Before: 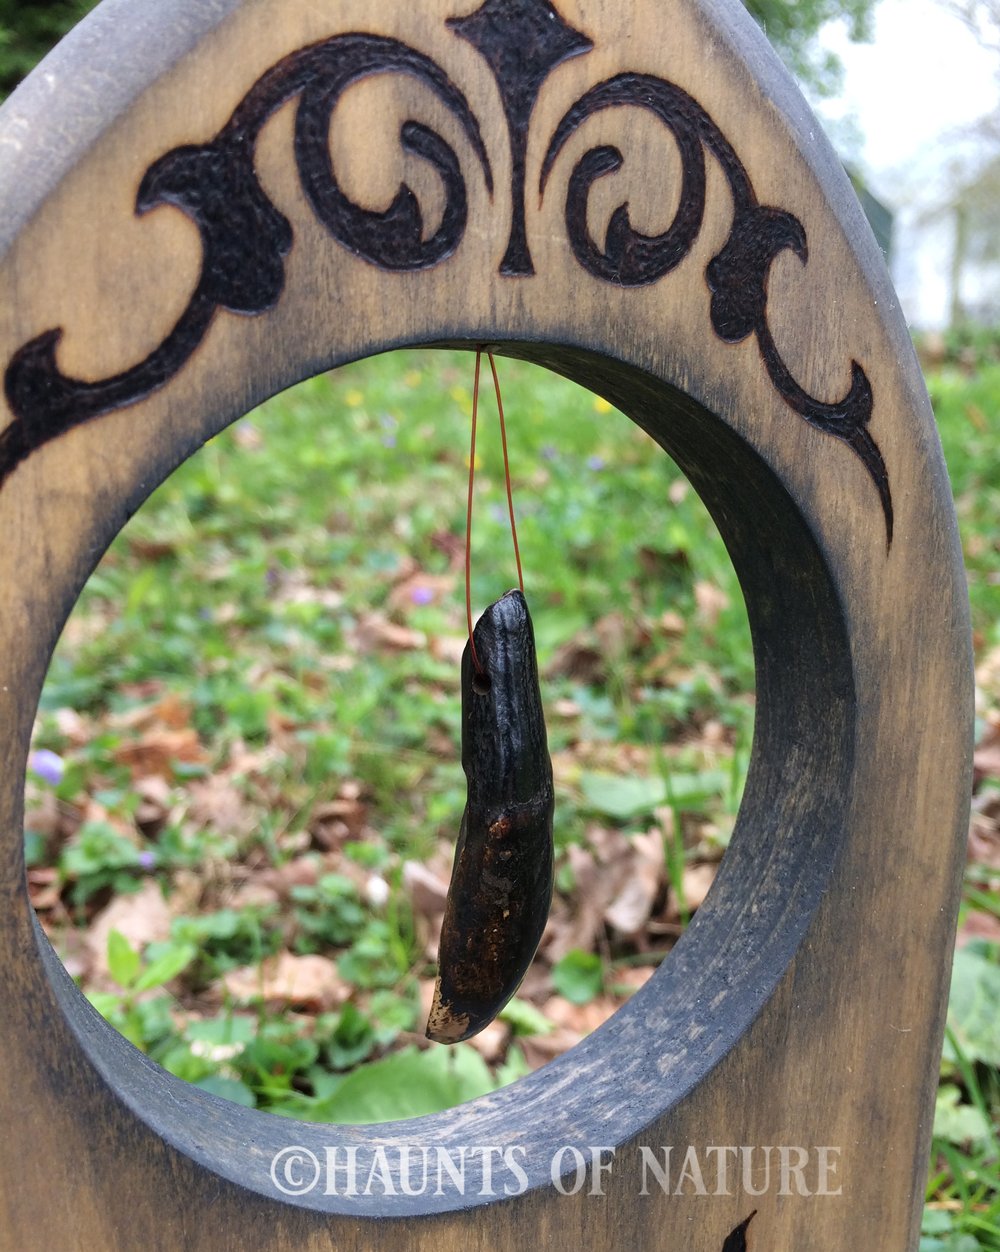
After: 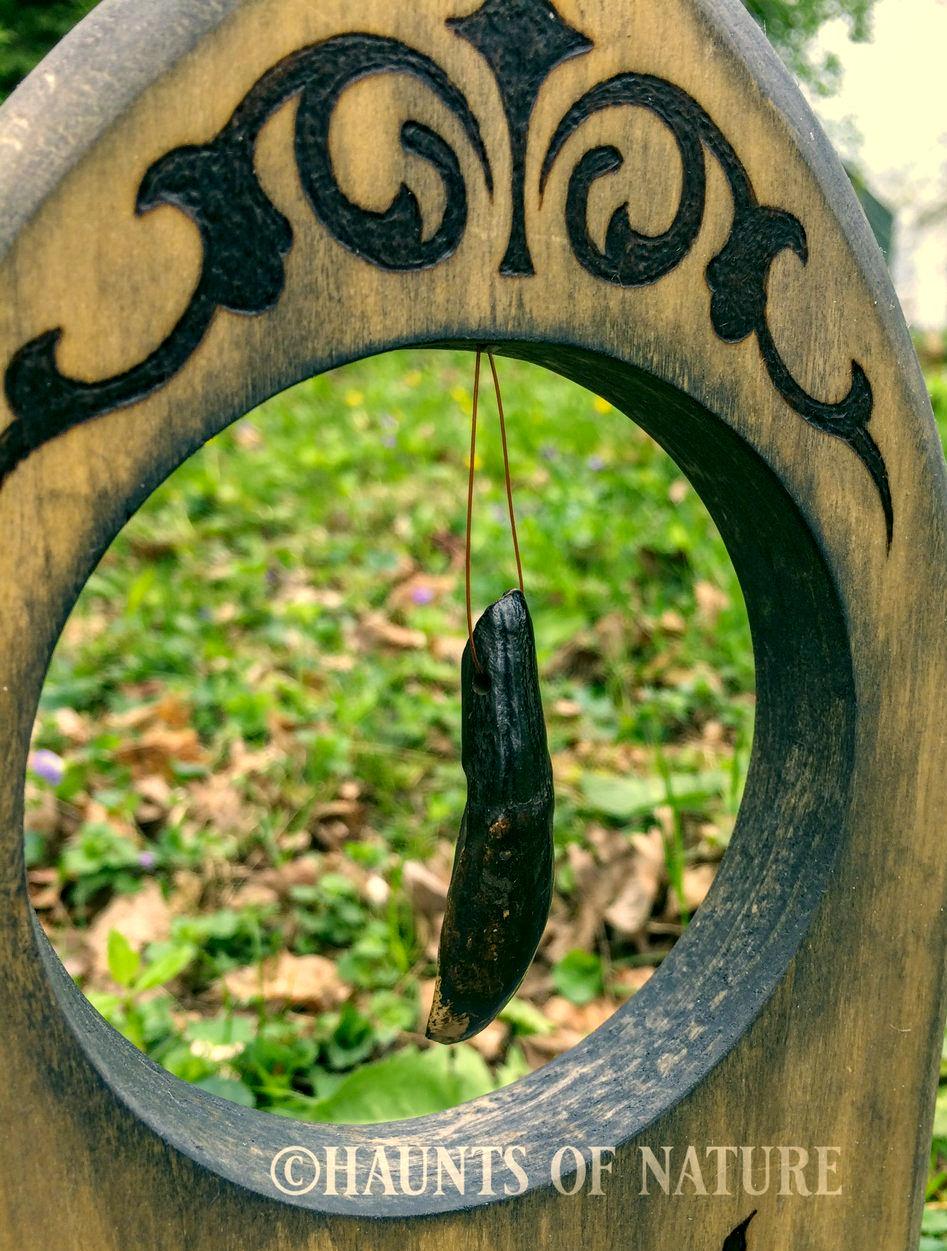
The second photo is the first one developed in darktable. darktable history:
haze removal: compatibility mode true, adaptive false
crop and rotate: left 0%, right 5.228%
color correction: highlights a* 4.9, highlights b* 23.88, shadows a* -15.68, shadows b* 3.96
local contrast: detail 130%
